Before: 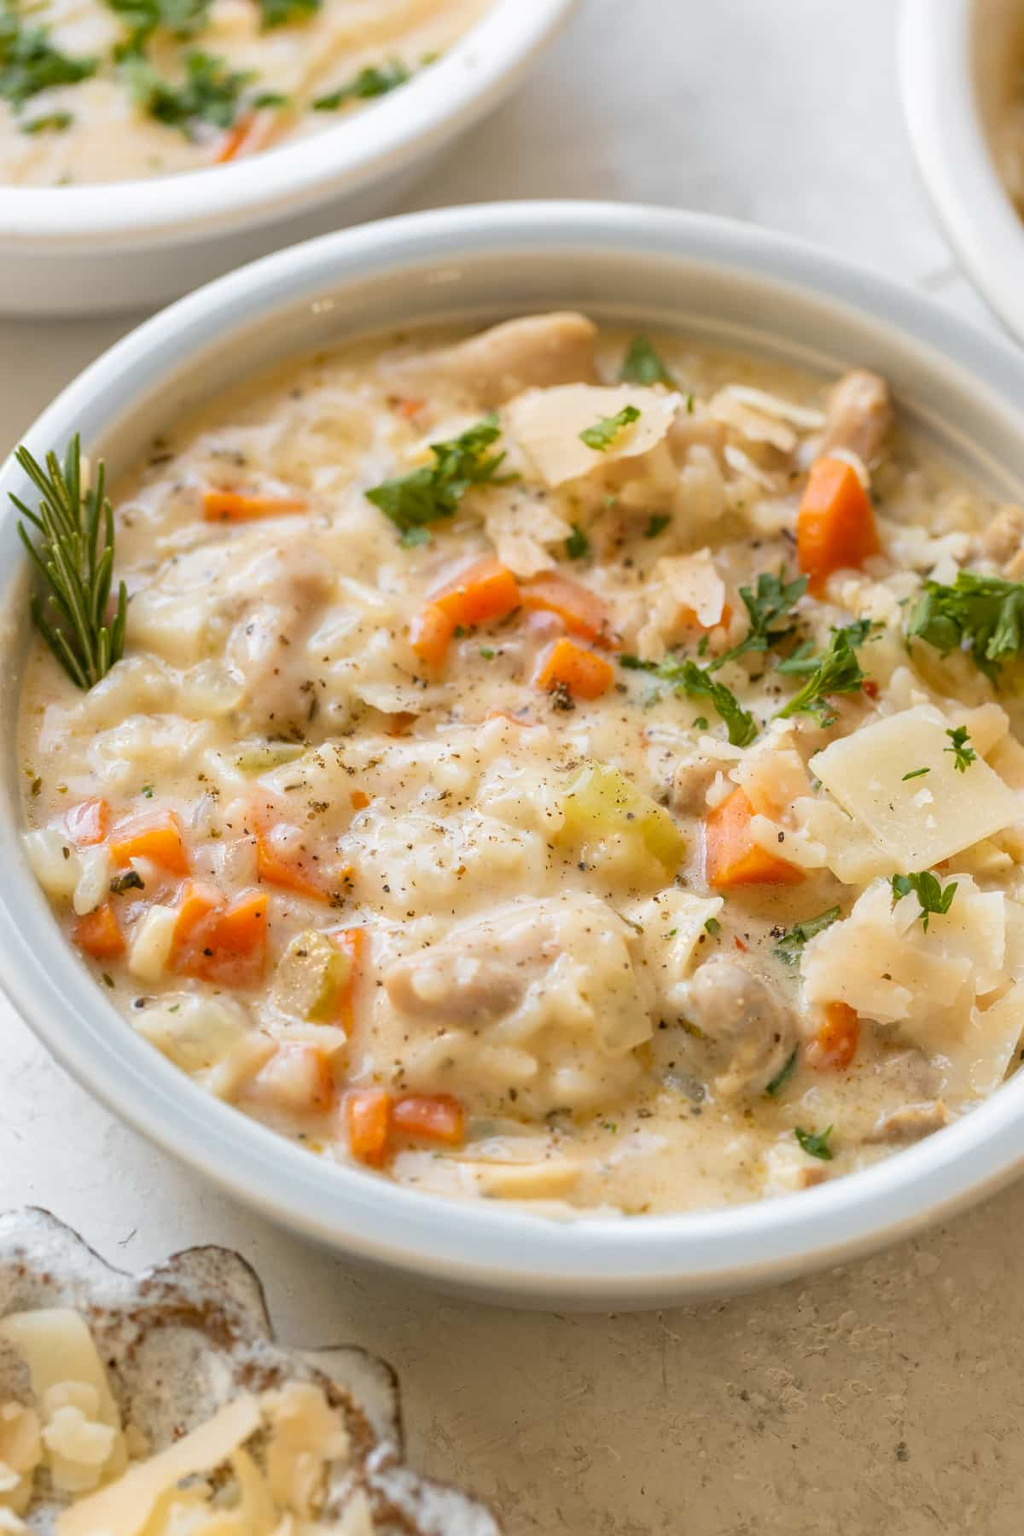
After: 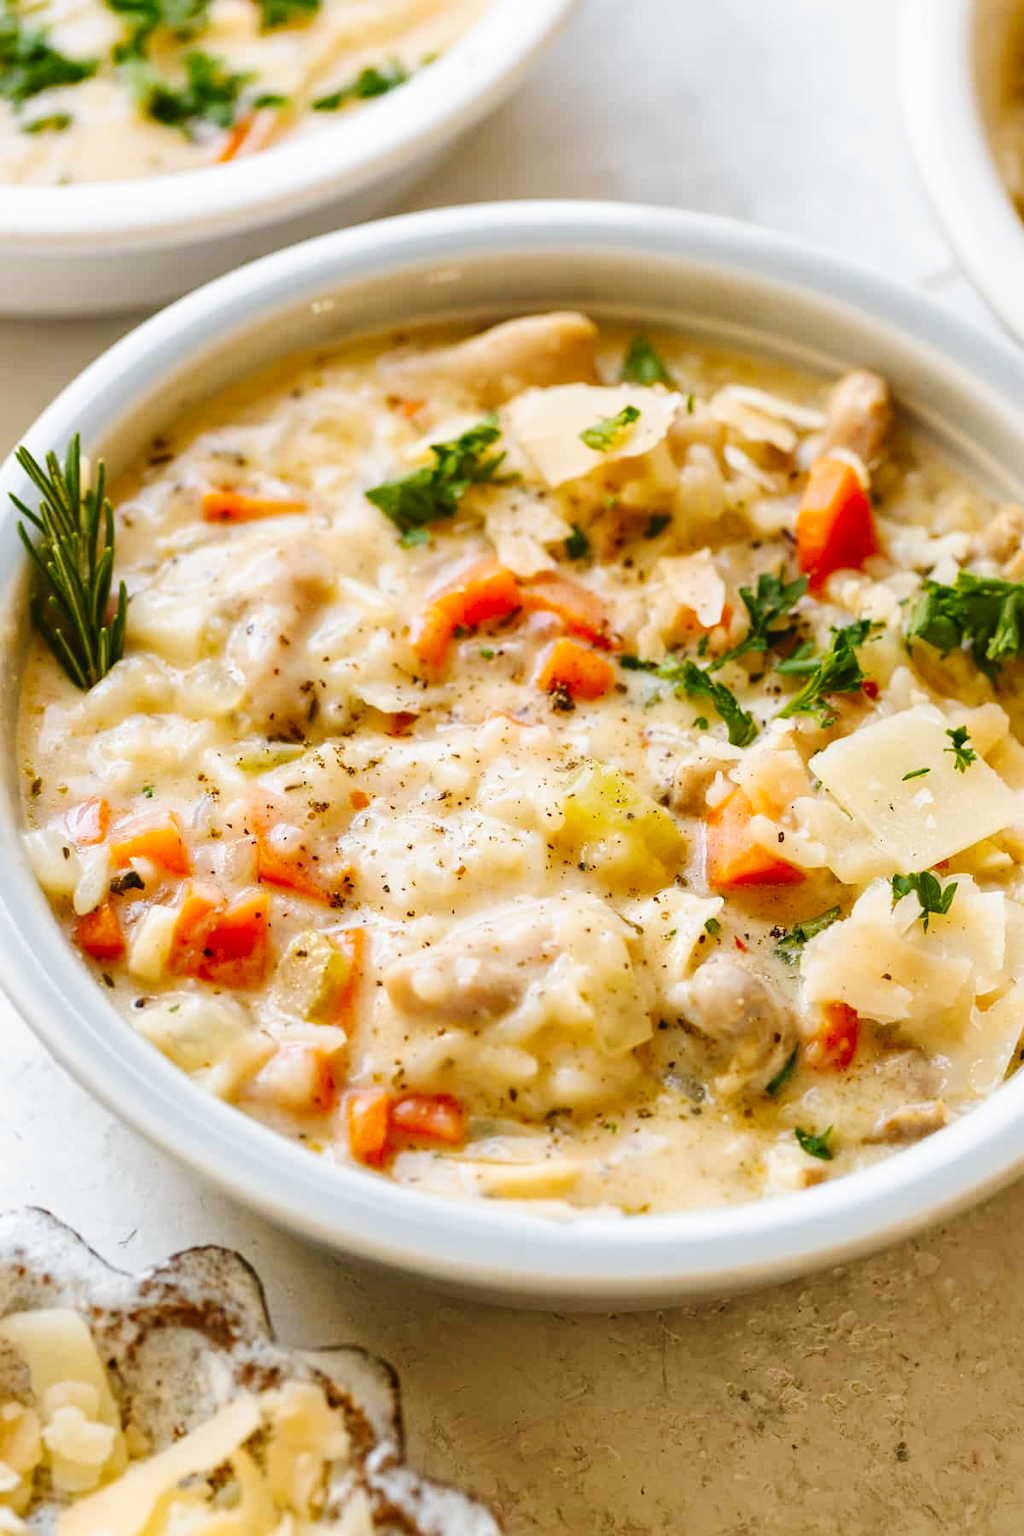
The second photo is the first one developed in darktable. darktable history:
tone curve: curves: ch0 [(0, 0.023) (0.1, 0.084) (0.184, 0.168) (0.45, 0.54) (0.57, 0.683) (0.722, 0.825) (0.877, 0.948) (1, 1)]; ch1 [(0, 0) (0.414, 0.395) (0.453, 0.437) (0.502, 0.509) (0.521, 0.519) (0.573, 0.568) (0.618, 0.61) (0.654, 0.642) (1, 1)]; ch2 [(0, 0) (0.421, 0.43) (0.45, 0.463) (0.492, 0.504) (0.511, 0.519) (0.557, 0.557) (0.602, 0.605) (1, 1)], preserve colors none
contrast brightness saturation: contrast 0.066, brightness -0.144, saturation 0.108
